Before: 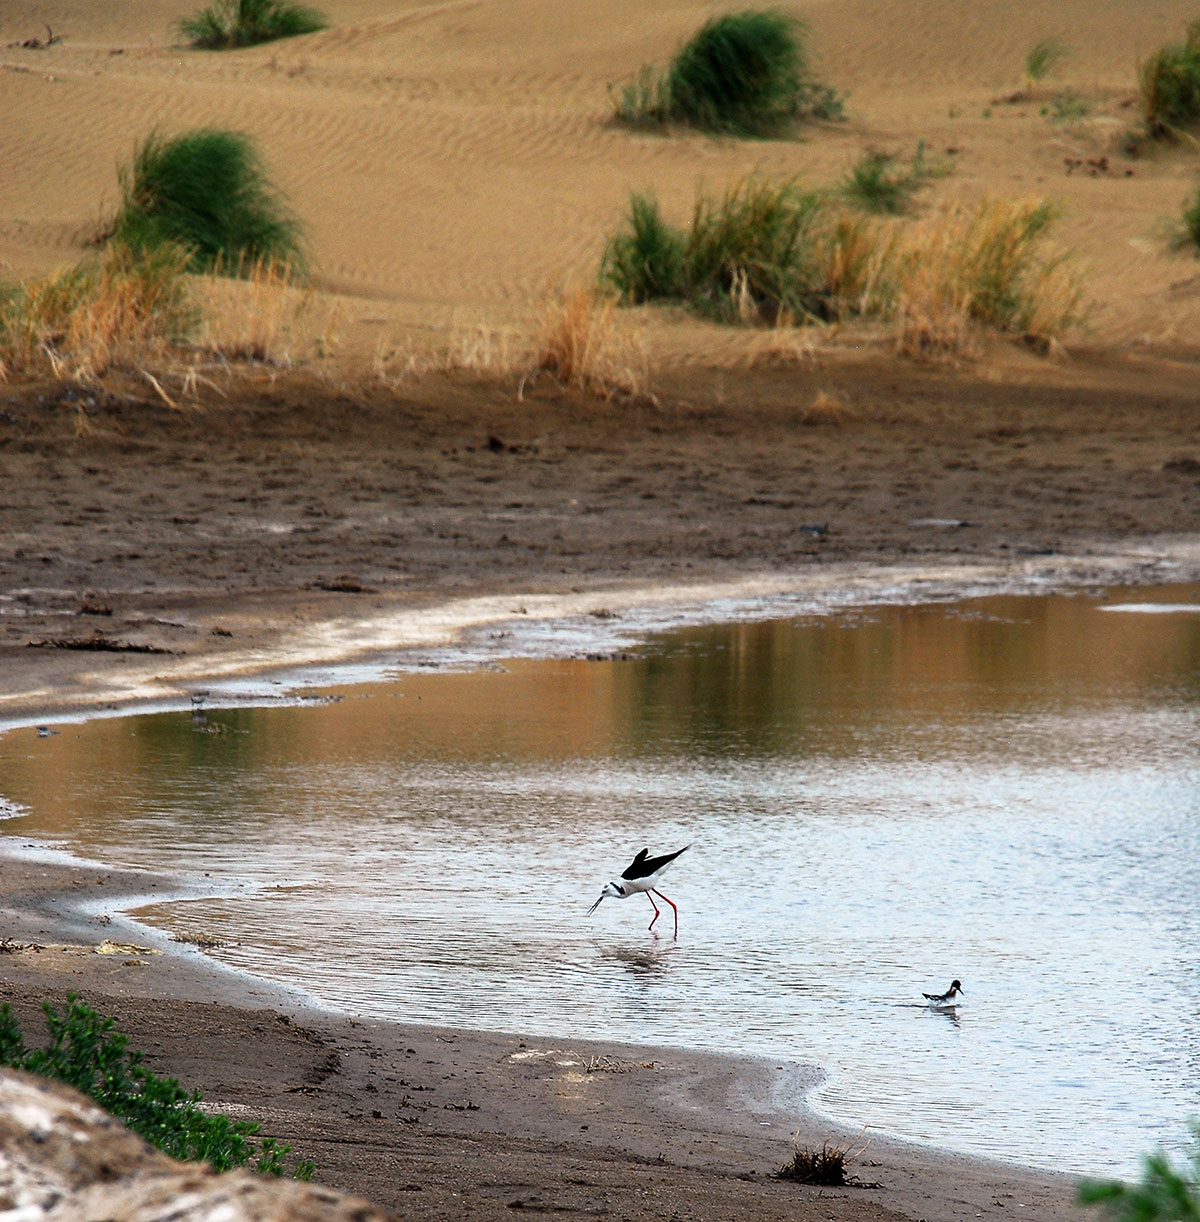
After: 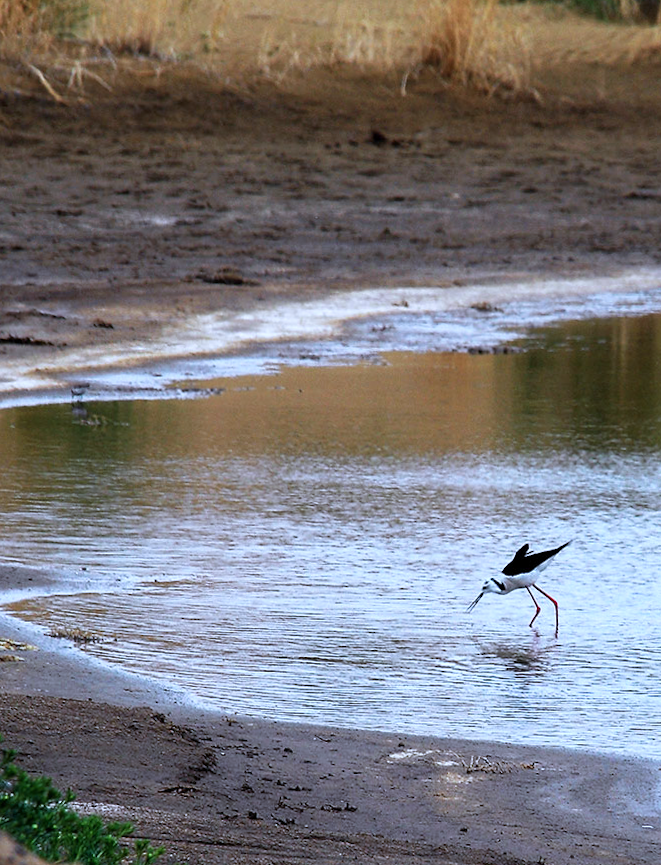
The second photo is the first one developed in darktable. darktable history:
crop: left 8.966%, top 23.852%, right 34.699%, bottom 4.703%
white balance: red 0.924, blue 1.095
contrast brightness saturation: saturation -0.05
color calibration: illuminant as shot in camera, x 0.358, y 0.373, temperature 4628.91 K
rotate and perspective: rotation 0.226°, lens shift (vertical) -0.042, crop left 0.023, crop right 0.982, crop top 0.006, crop bottom 0.994
velvia: on, module defaults
